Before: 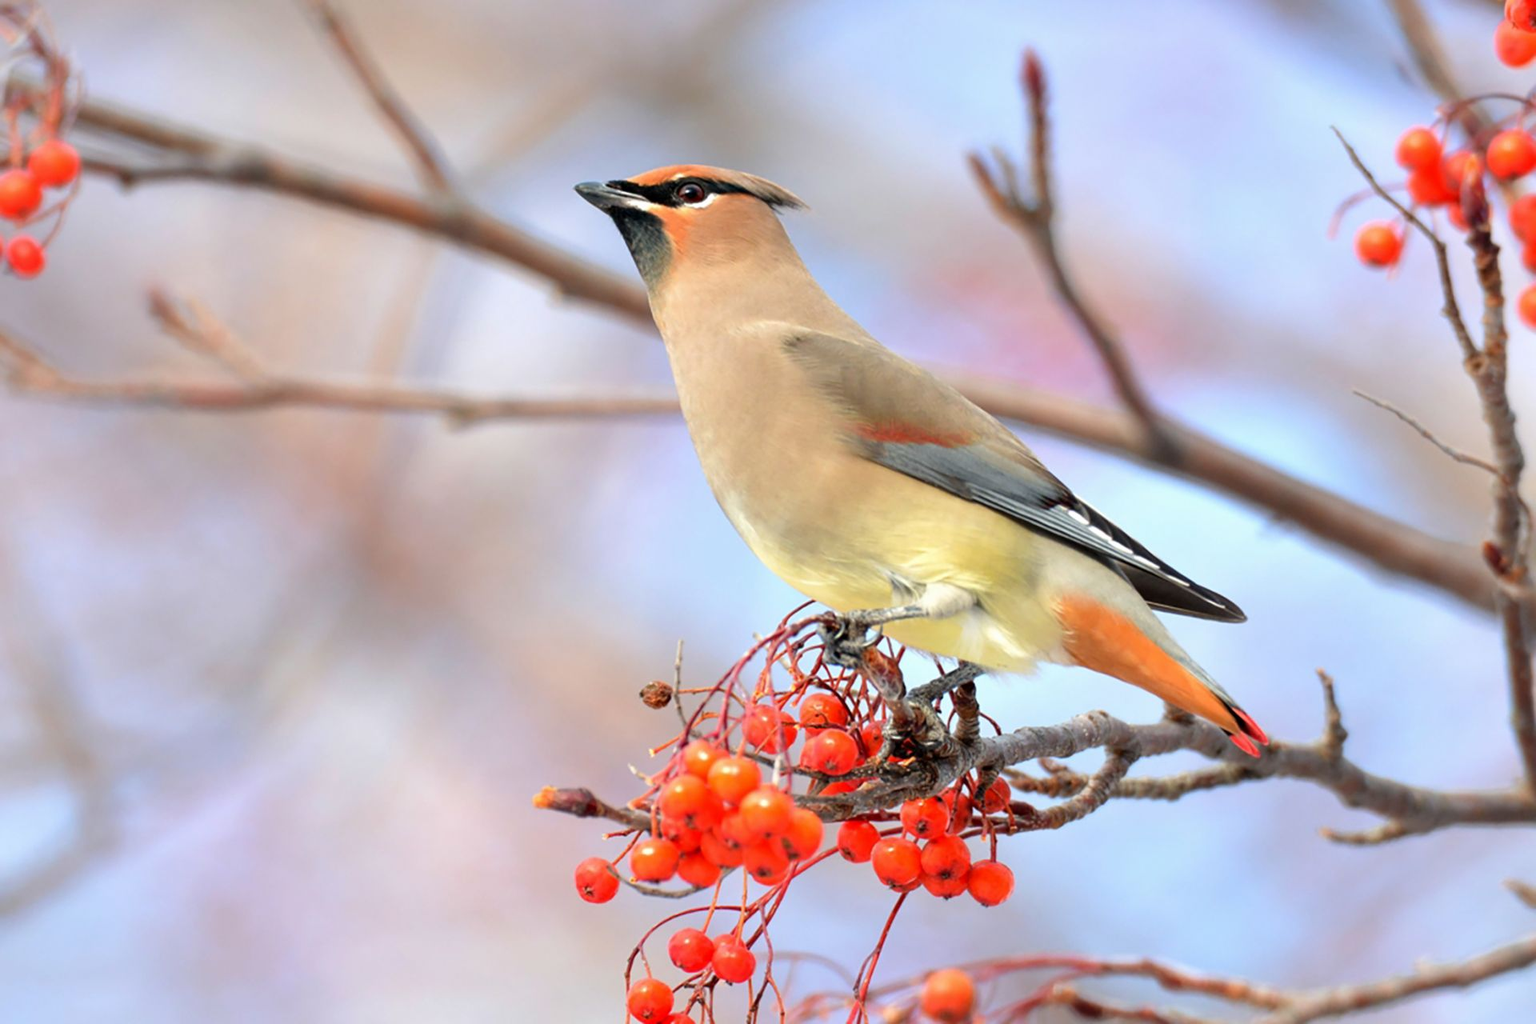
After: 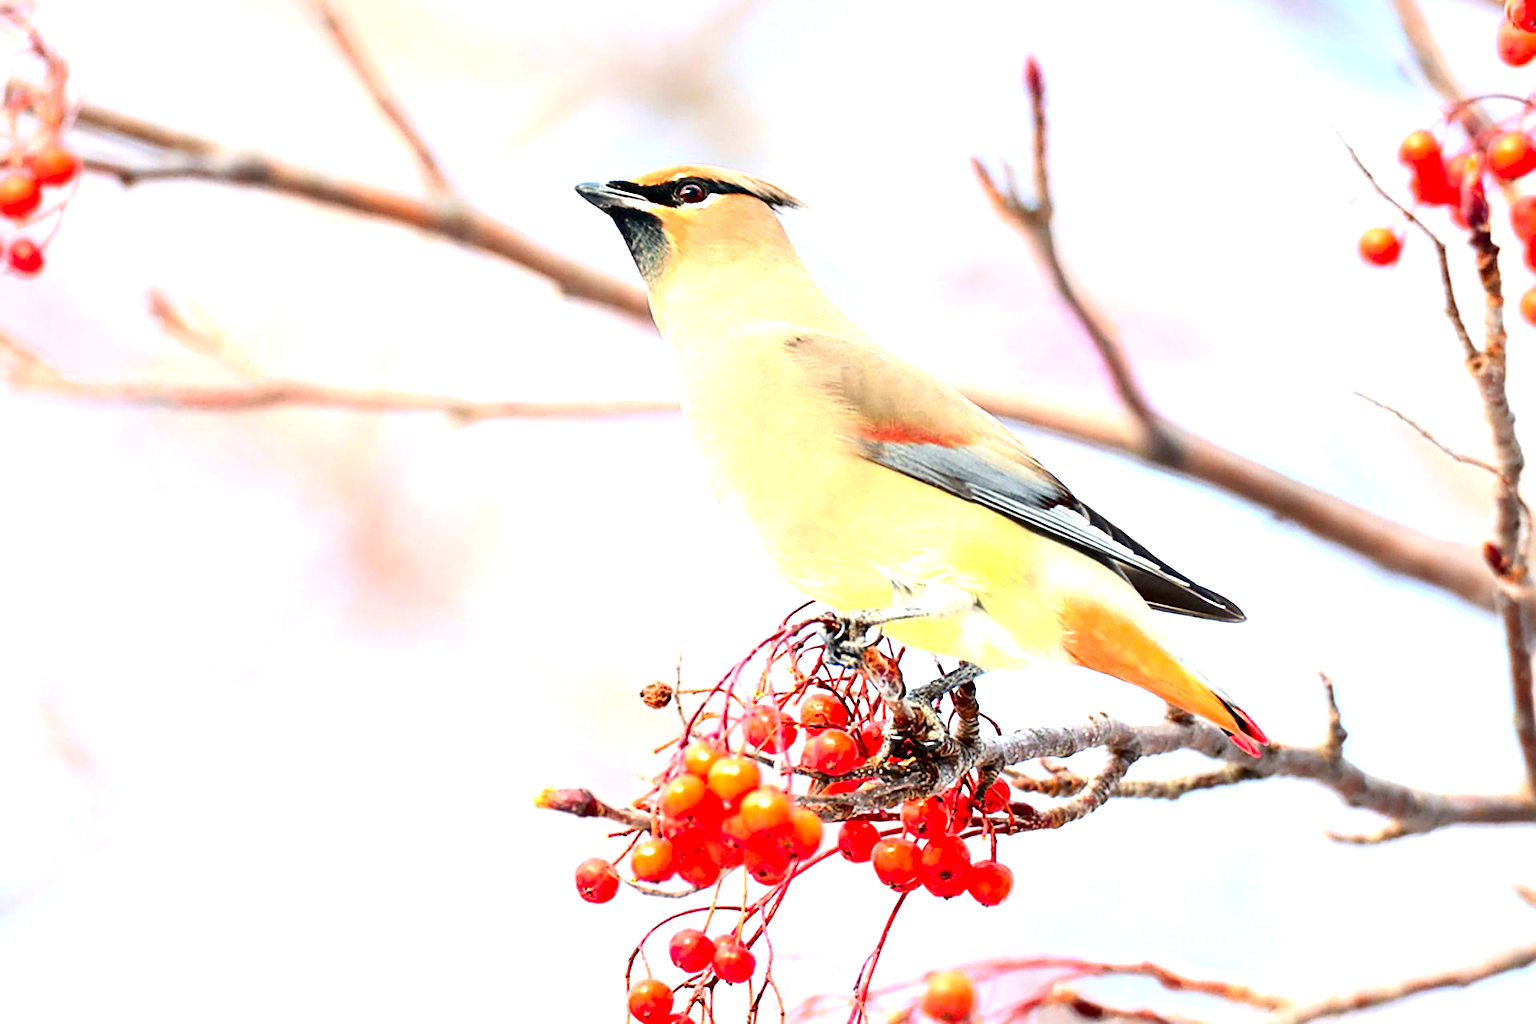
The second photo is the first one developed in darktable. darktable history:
color balance rgb: on, module defaults
sharpen: on, module defaults
contrast brightness saturation: contrast 0.19, brightness -0.11, saturation 0.21
exposure: black level correction 0, exposure 1.3 EV, compensate exposure bias true, compensate highlight preservation false
